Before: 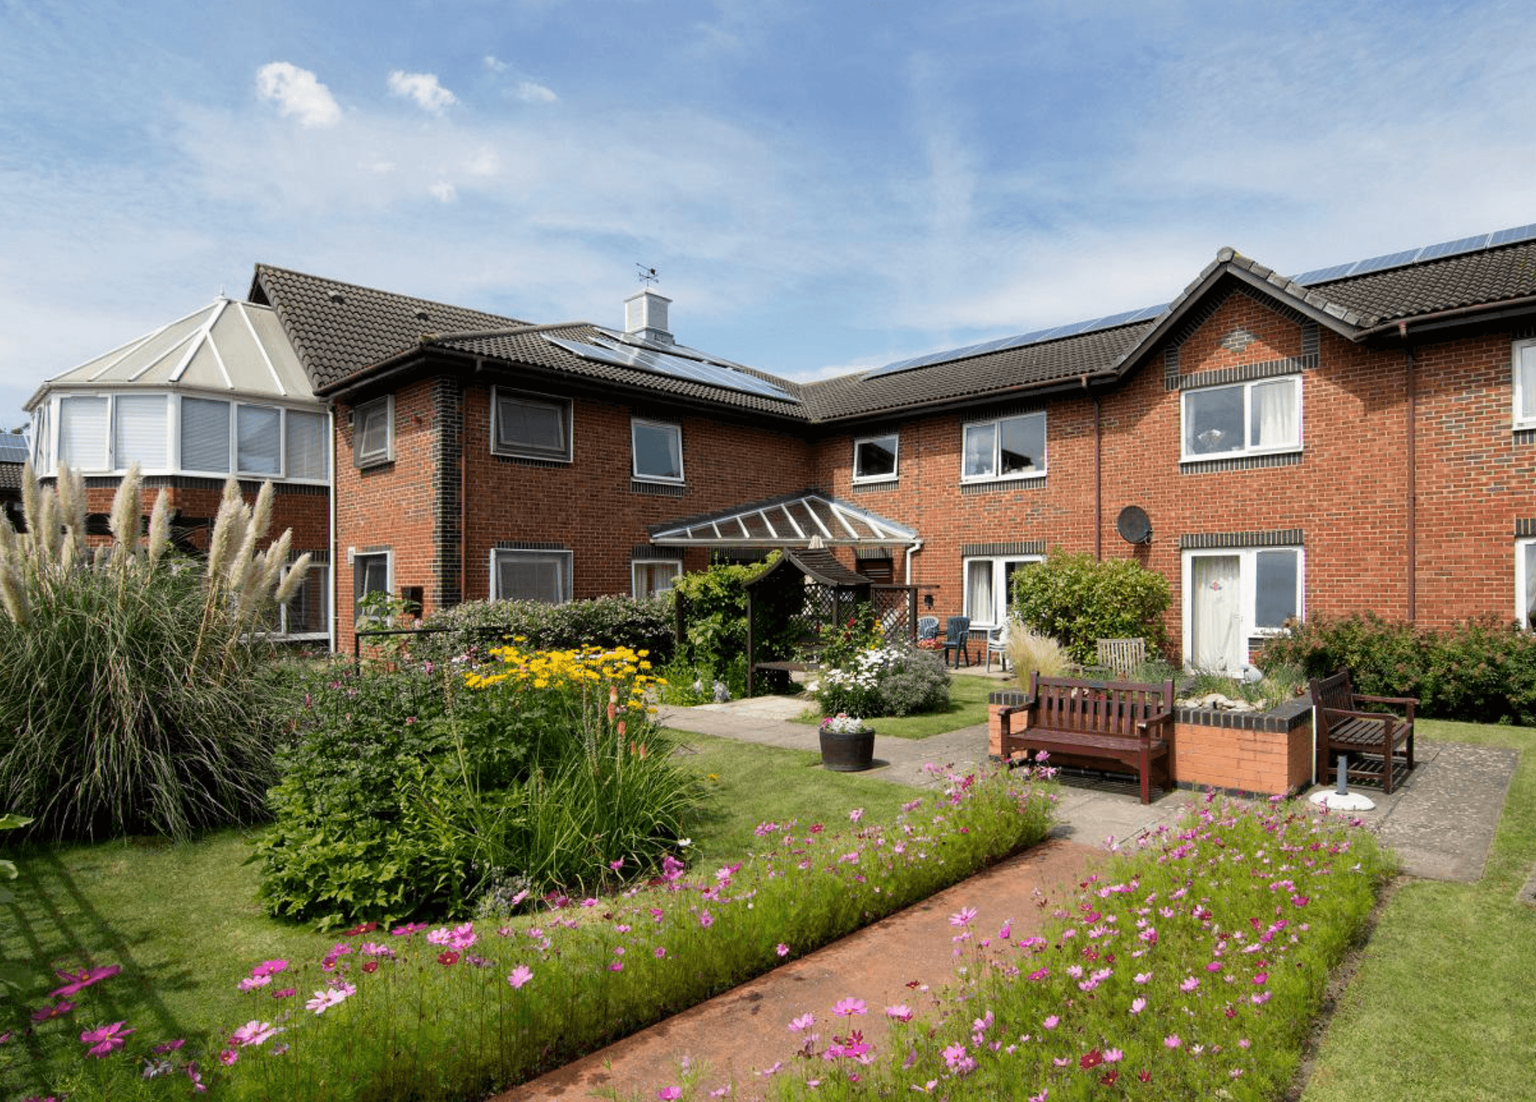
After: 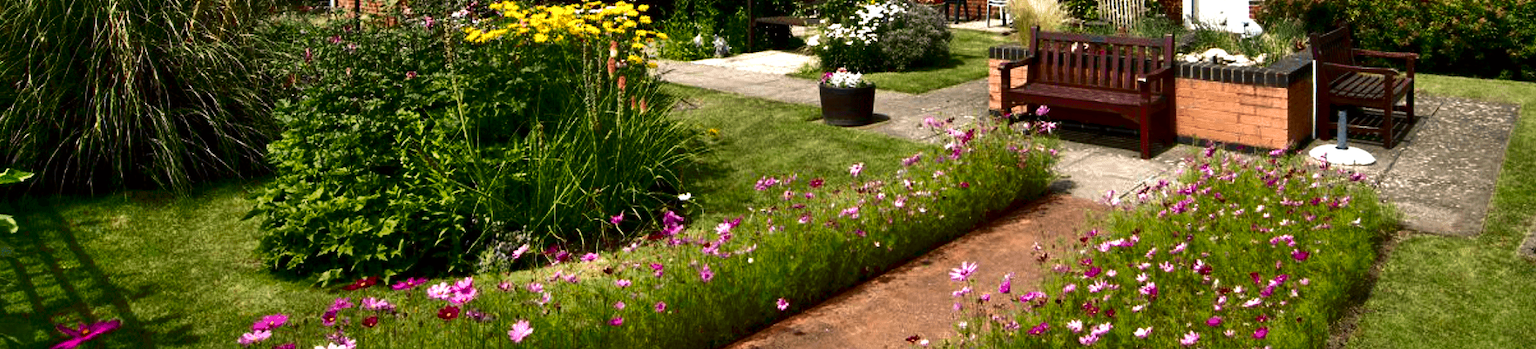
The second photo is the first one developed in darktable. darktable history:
crop and rotate: top 58.581%, bottom 9.728%
velvia: on, module defaults
shadows and highlights: shadows 52.25, highlights -28.69, soften with gaussian
tone equalizer: -8 EV -0.771 EV, -7 EV -0.7 EV, -6 EV -0.574 EV, -5 EV -0.412 EV, -3 EV 0.388 EV, -2 EV 0.6 EV, -1 EV 0.675 EV, +0 EV 0.75 EV, smoothing diameter 24.95%, edges refinement/feathering 12.19, preserve details guided filter
color zones: curves: ch0 [(0.25, 0.5) (0.423, 0.5) (0.443, 0.5) (0.521, 0.756) (0.568, 0.5) (0.576, 0.5) (0.75, 0.5)]; ch1 [(0.25, 0.5) (0.423, 0.5) (0.443, 0.5) (0.539, 0.873) (0.624, 0.565) (0.631, 0.5) (0.75, 0.5)]
contrast brightness saturation: brightness -0.513
